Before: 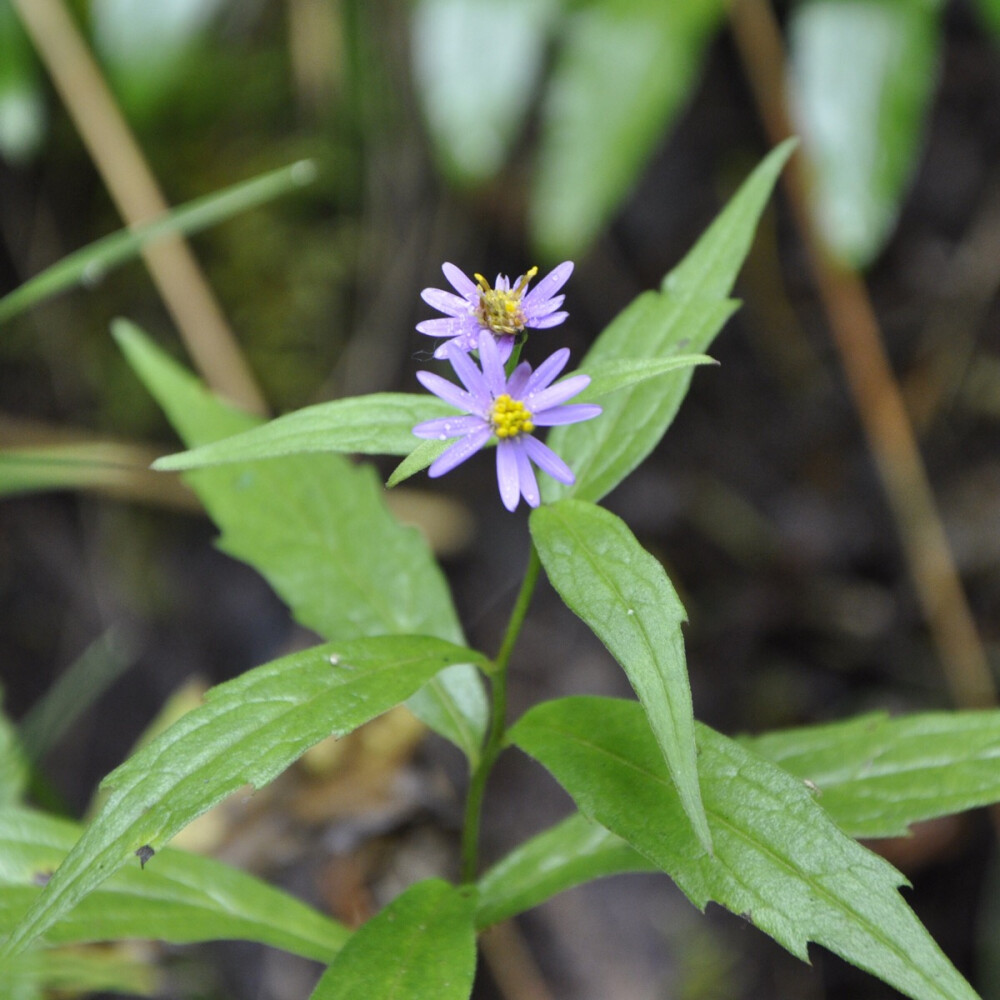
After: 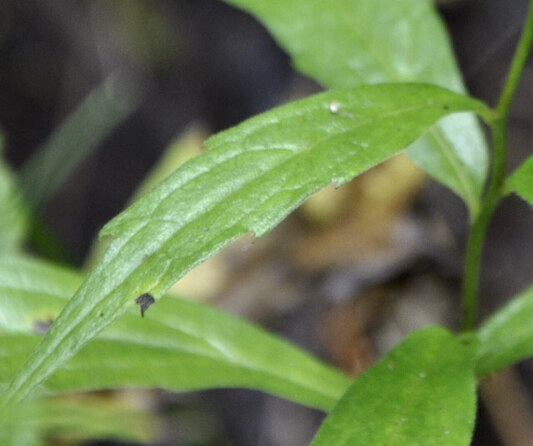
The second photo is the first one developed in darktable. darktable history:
exposure: exposure 0.086 EV, compensate highlight preservation false
crop and rotate: top 55.267%, right 46.664%, bottom 0.111%
local contrast: highlights 23%, shadows 78%, midtone range 0.748
